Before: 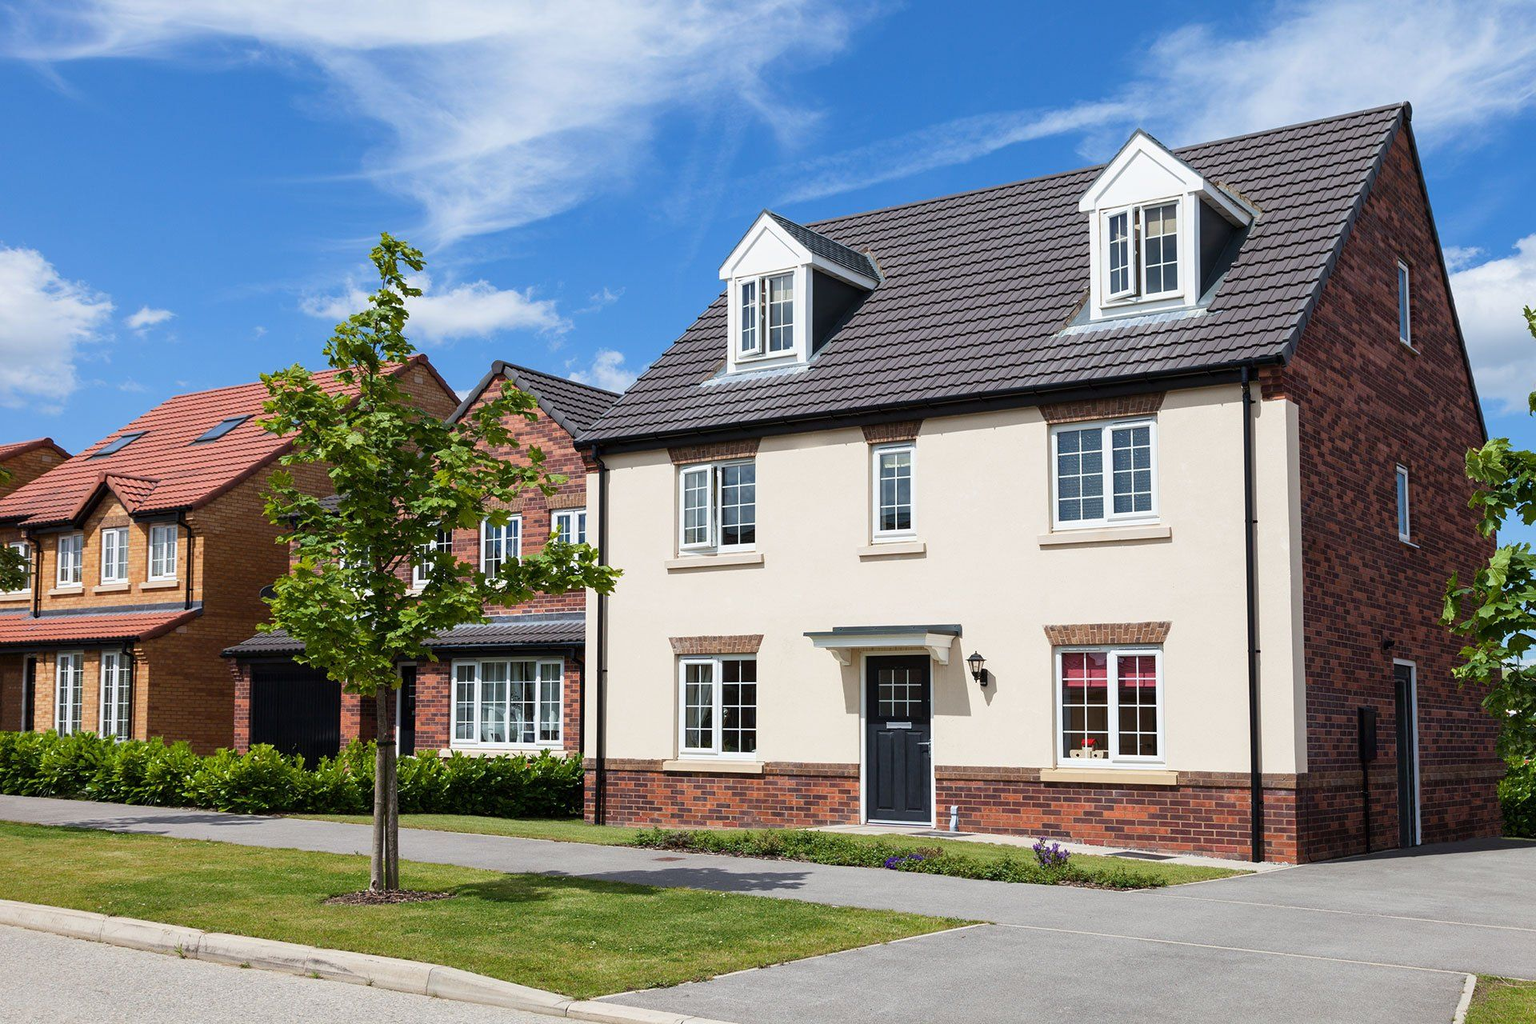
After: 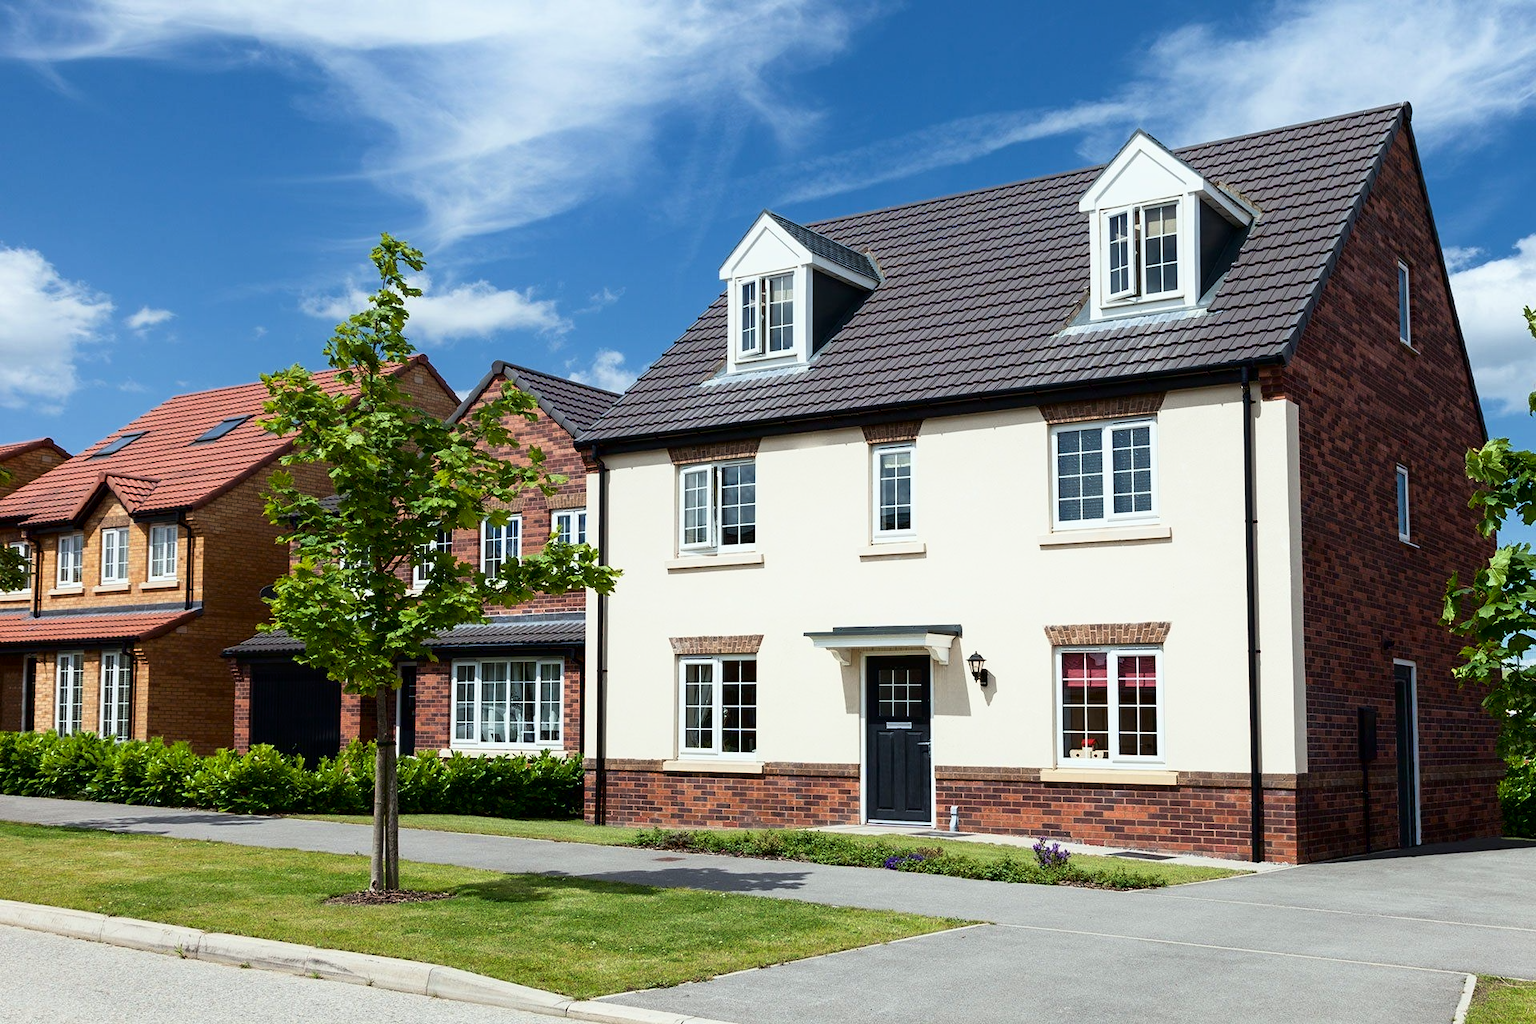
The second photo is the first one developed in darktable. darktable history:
color calibration "scene-referred default": illuminant Planckian (black body), x 0.351, y 0.352, temperature 4794.27 K
color balance rgb: on, module defaults
color equalizer: brightness › orange 1.08, brightness › yellow 1.12, brightness › blue 0.89
color balance rgb #1: linear chroma grading › shadows -18.84%, linear chroma grading › highlights 7.97%, linear chroma grading › mid-tones -12.32%
shadows and highlights: shadows -62.32, white point adjustment -5.22, highlights 61.59
